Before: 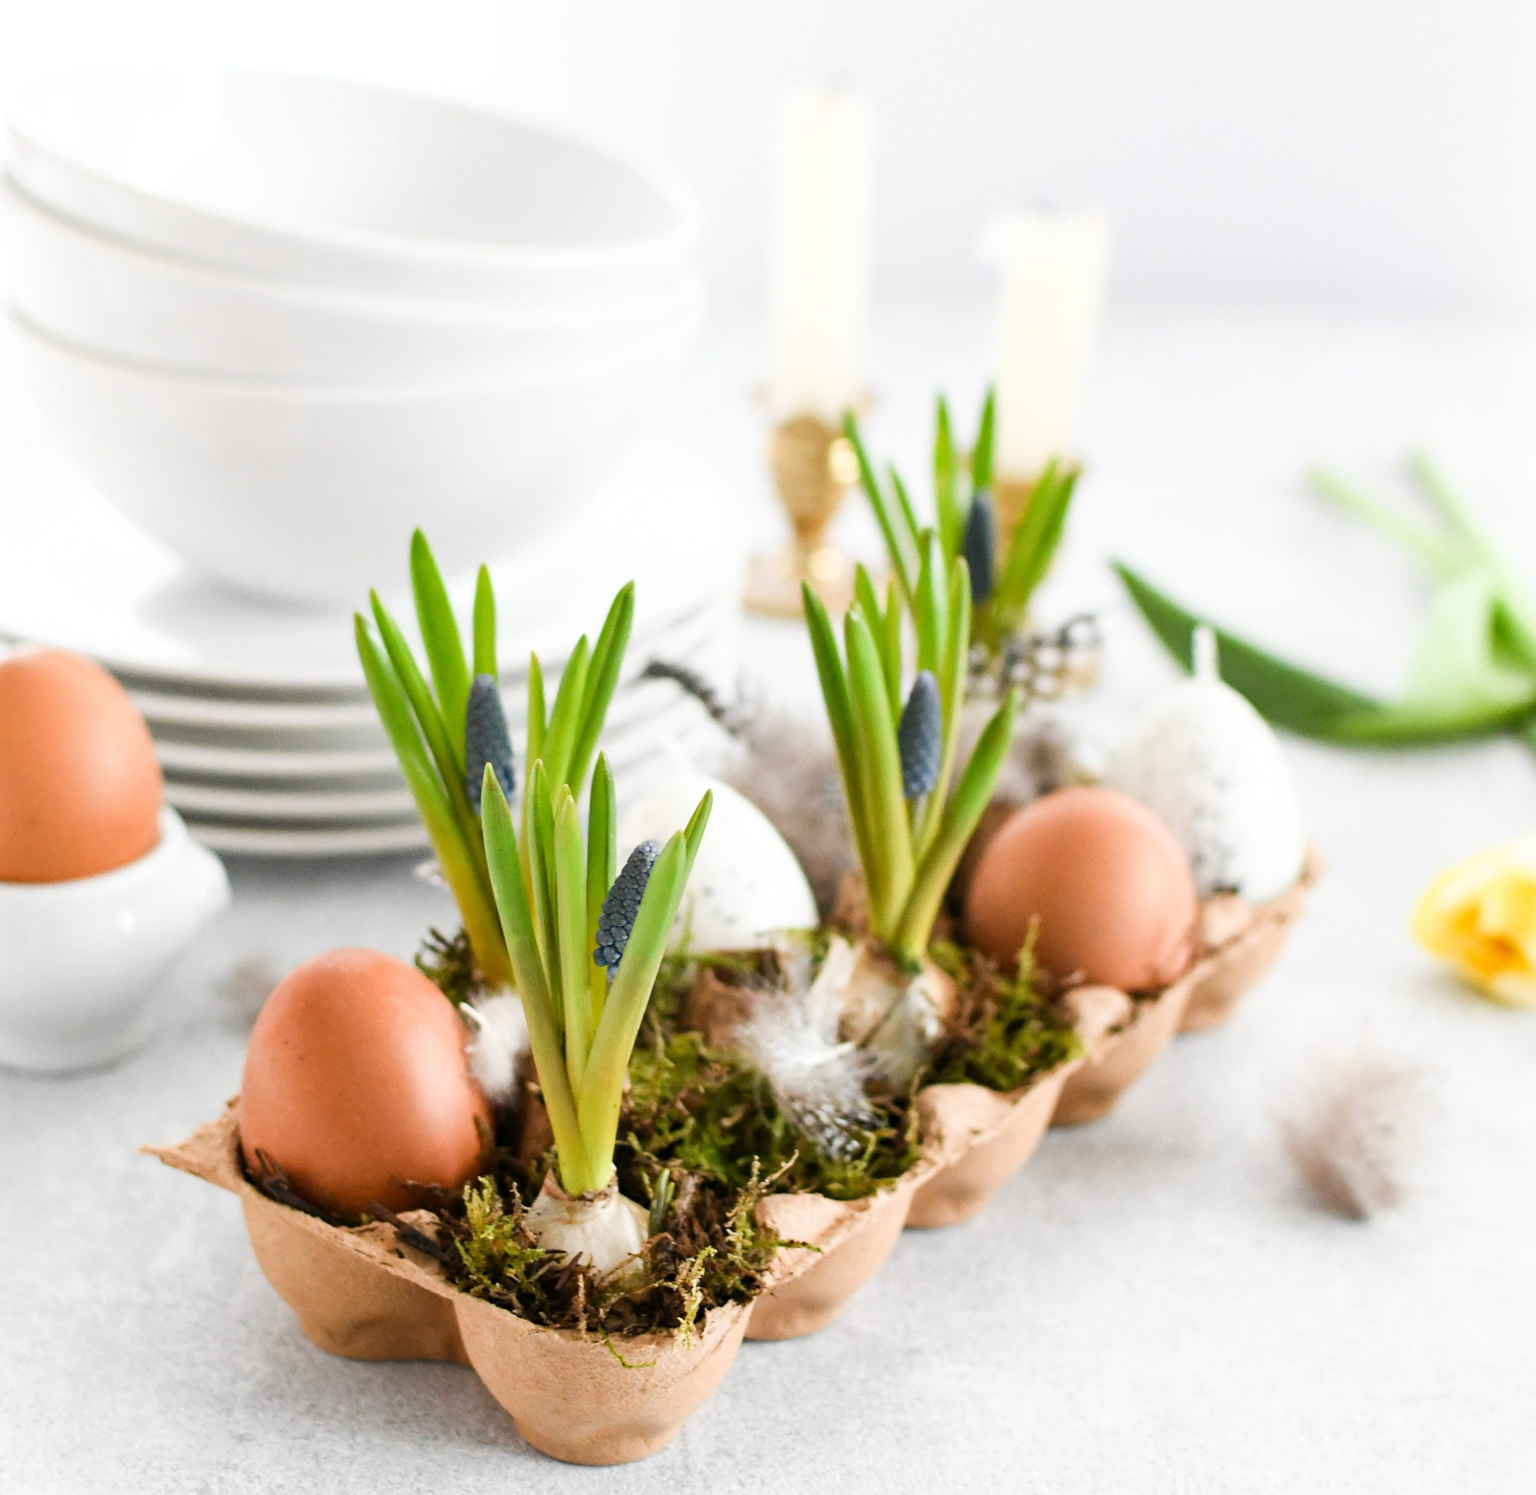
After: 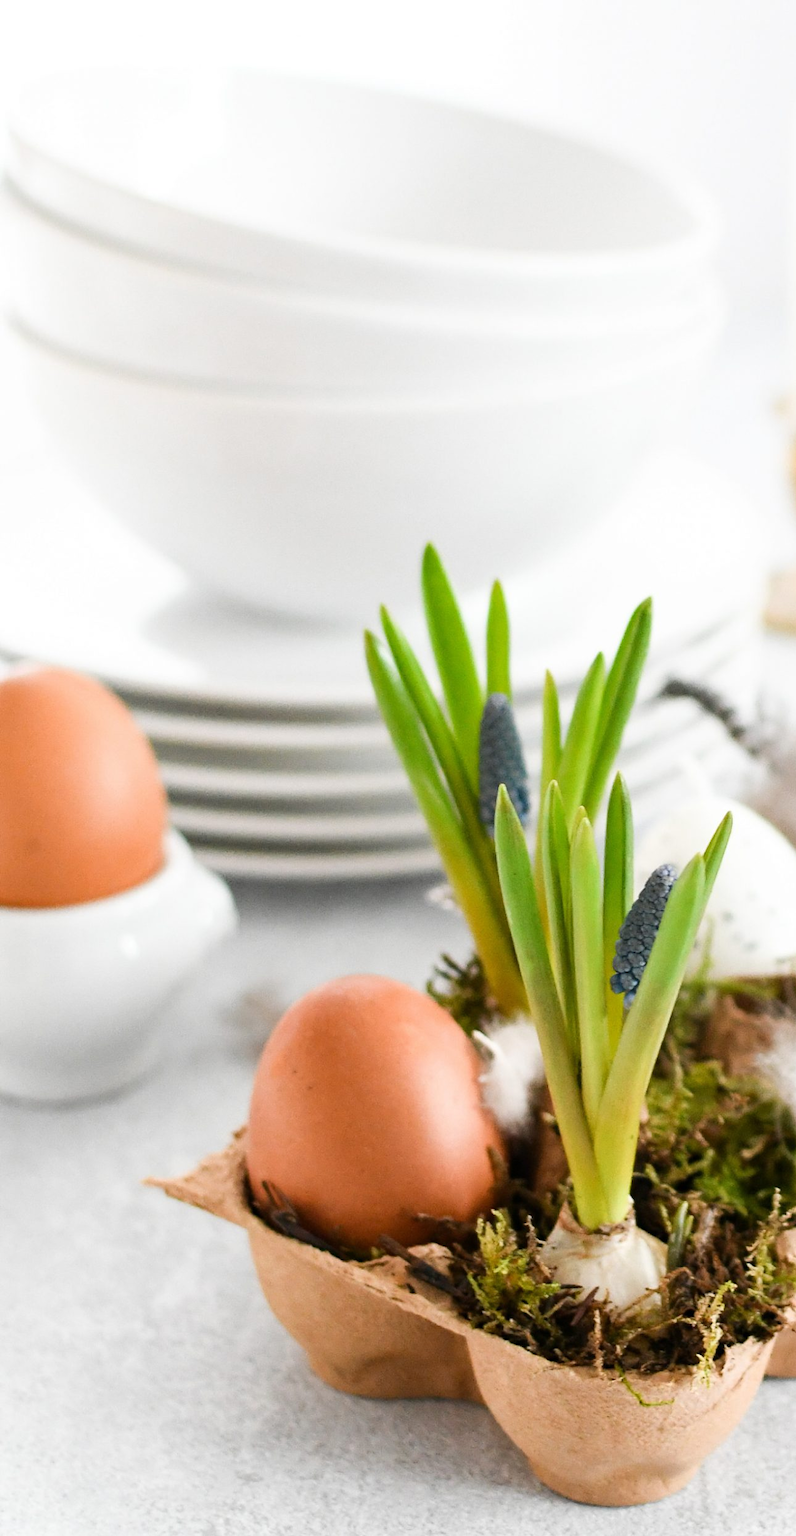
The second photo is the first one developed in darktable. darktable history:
crop and rotate: left 0.033%, top 0%, right 49.514%
